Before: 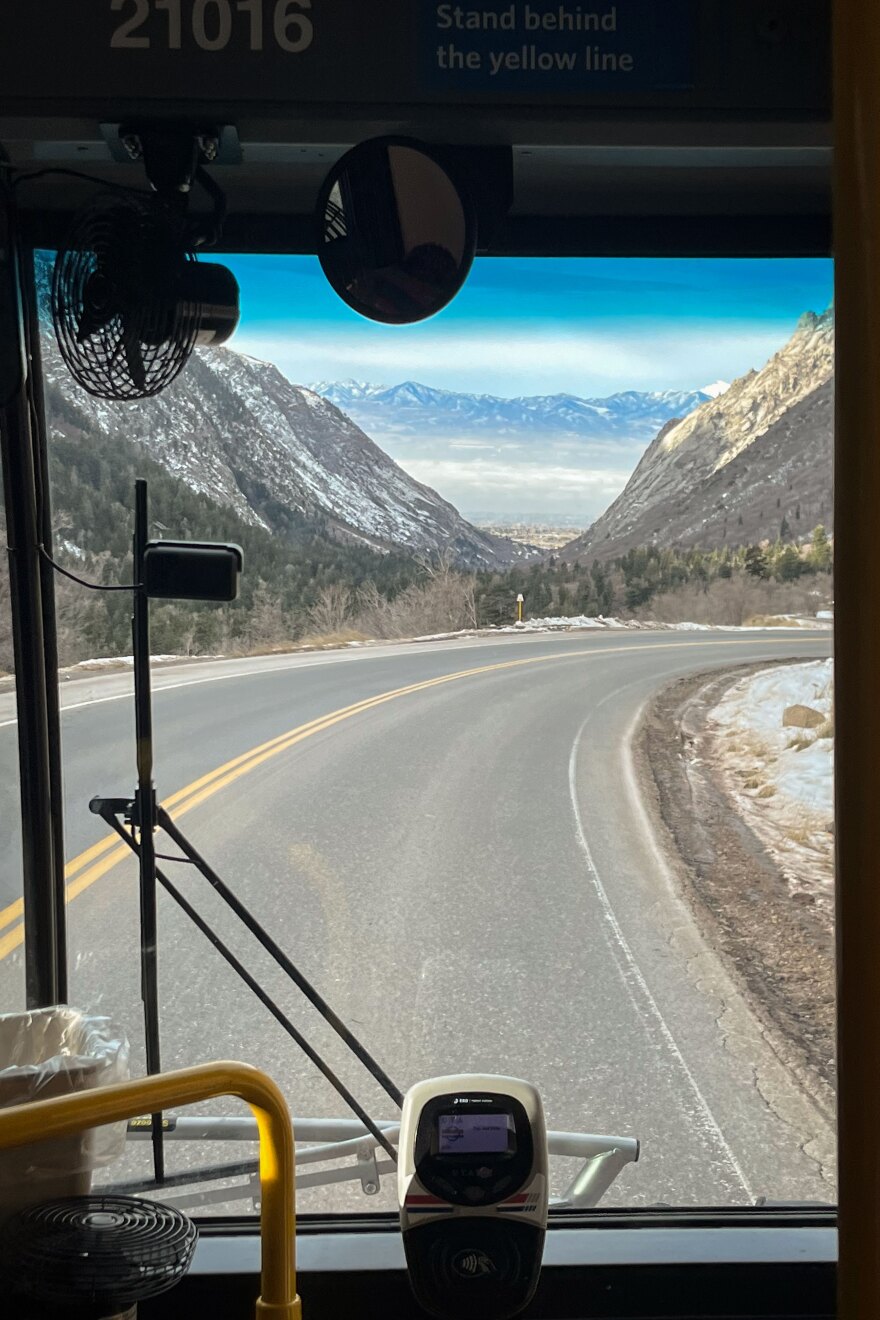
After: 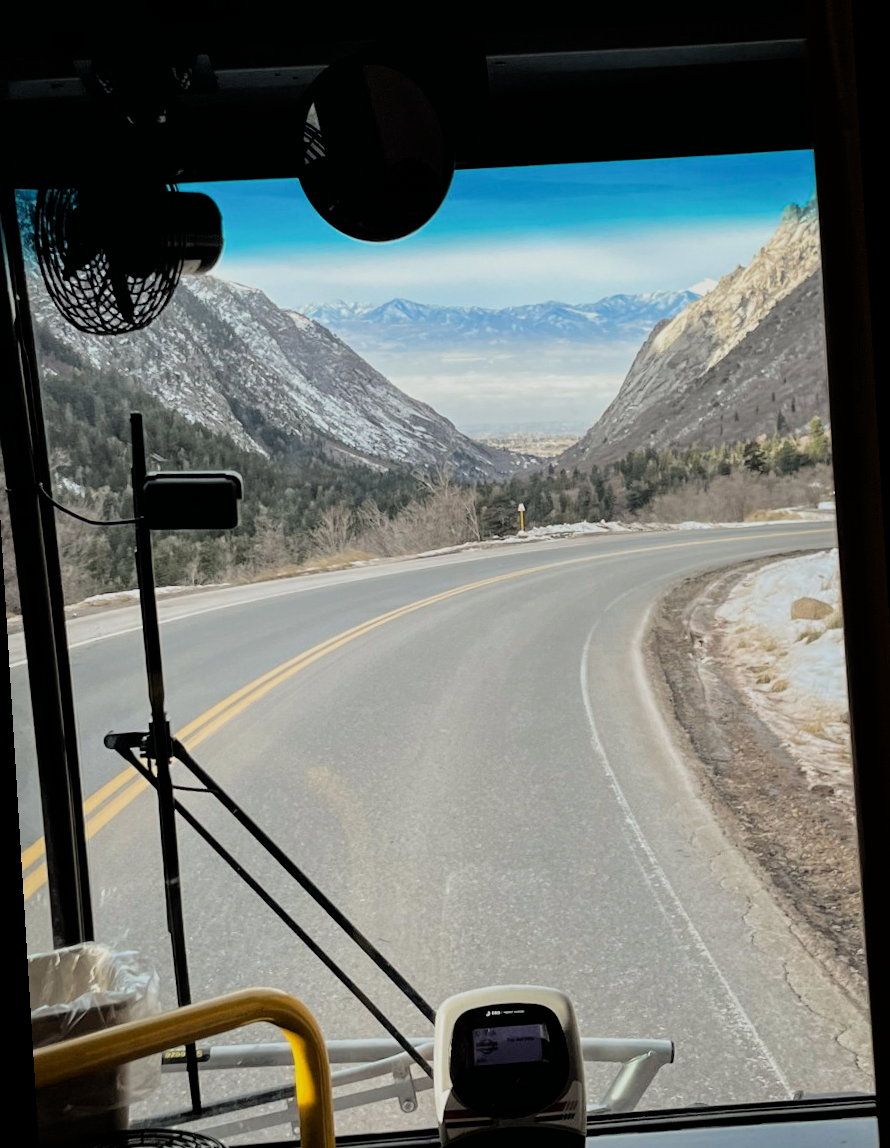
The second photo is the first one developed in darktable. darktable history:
filmic rgb: black relative exposure -5 EV, hardness 2.88, contrast 1.2
rotate and perspective: rotation -3.52°, crop left 0.036, crop right 0.964, crop top 0.081, crop bottom 0.919
